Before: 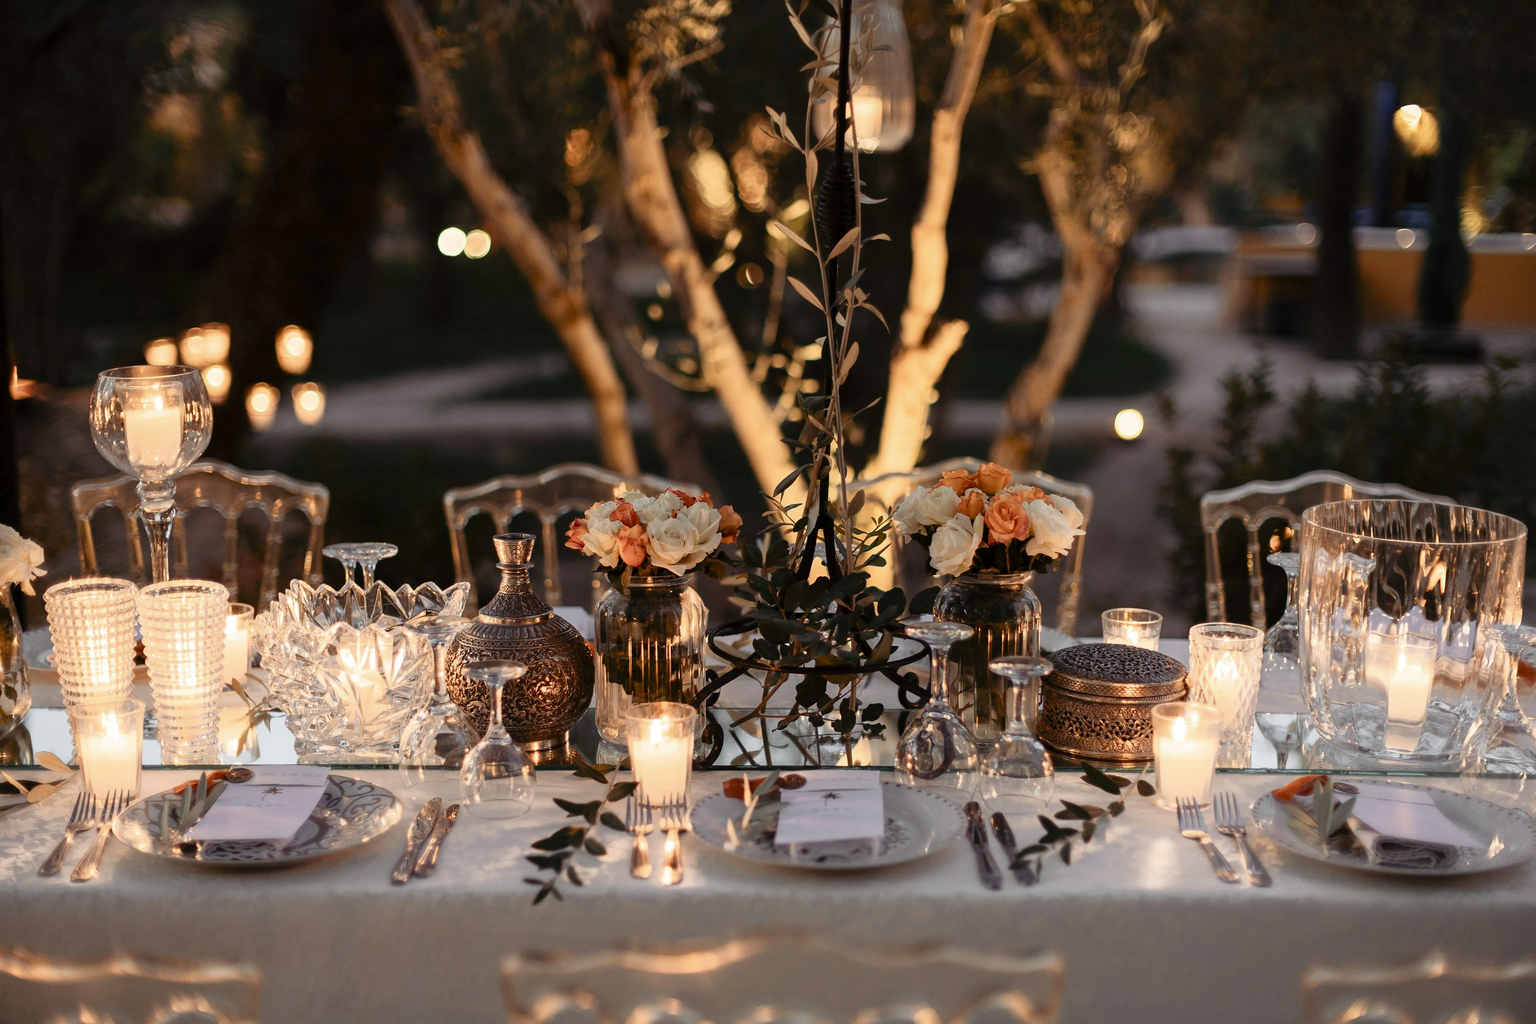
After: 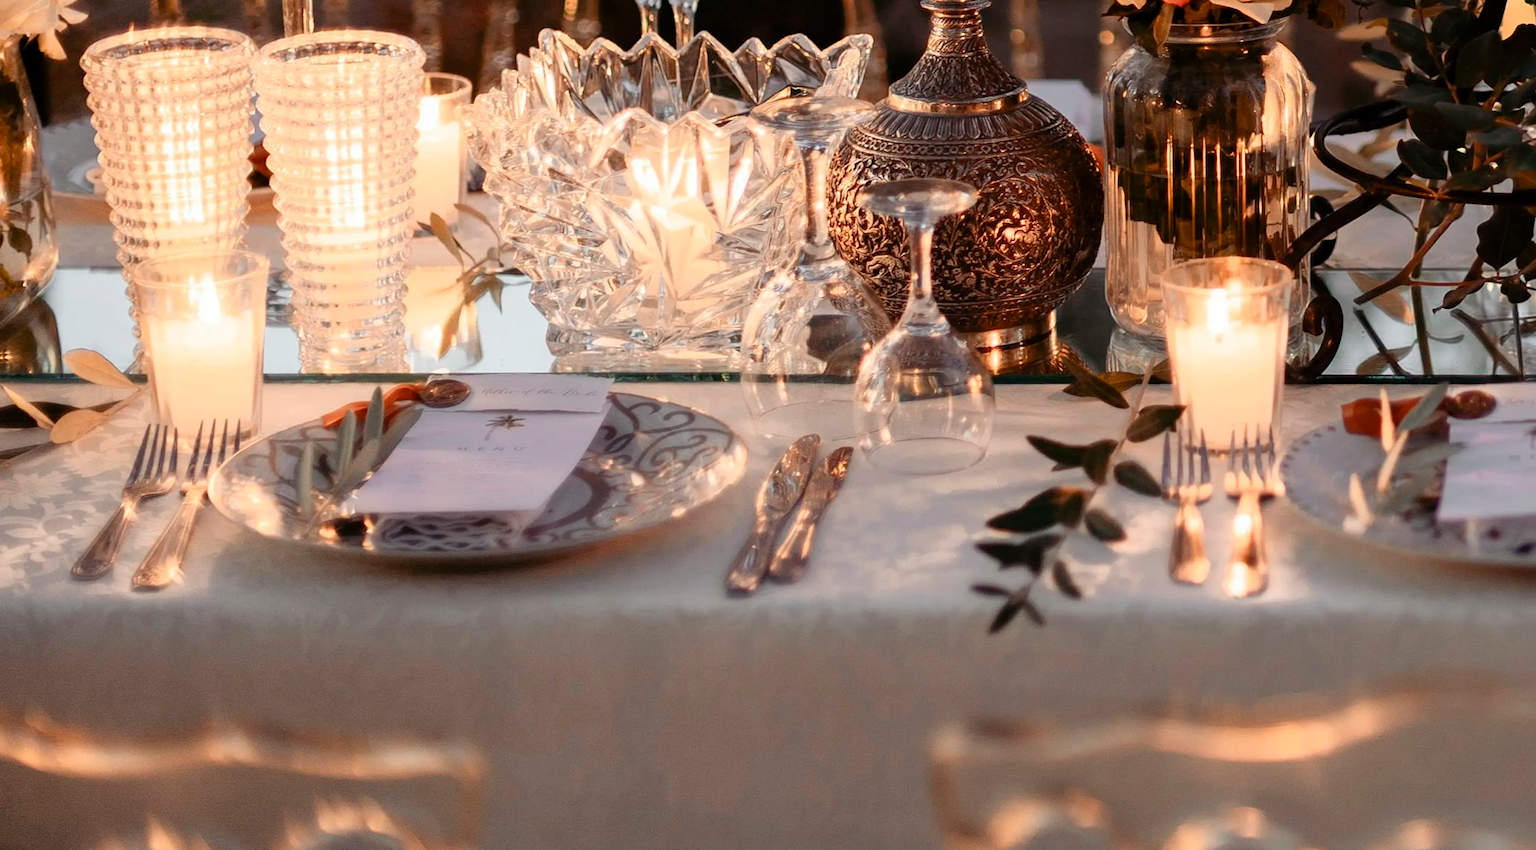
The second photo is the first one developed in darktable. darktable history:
crop and rotate: top 55.044%, right 46.097%, bottom 0.163%
